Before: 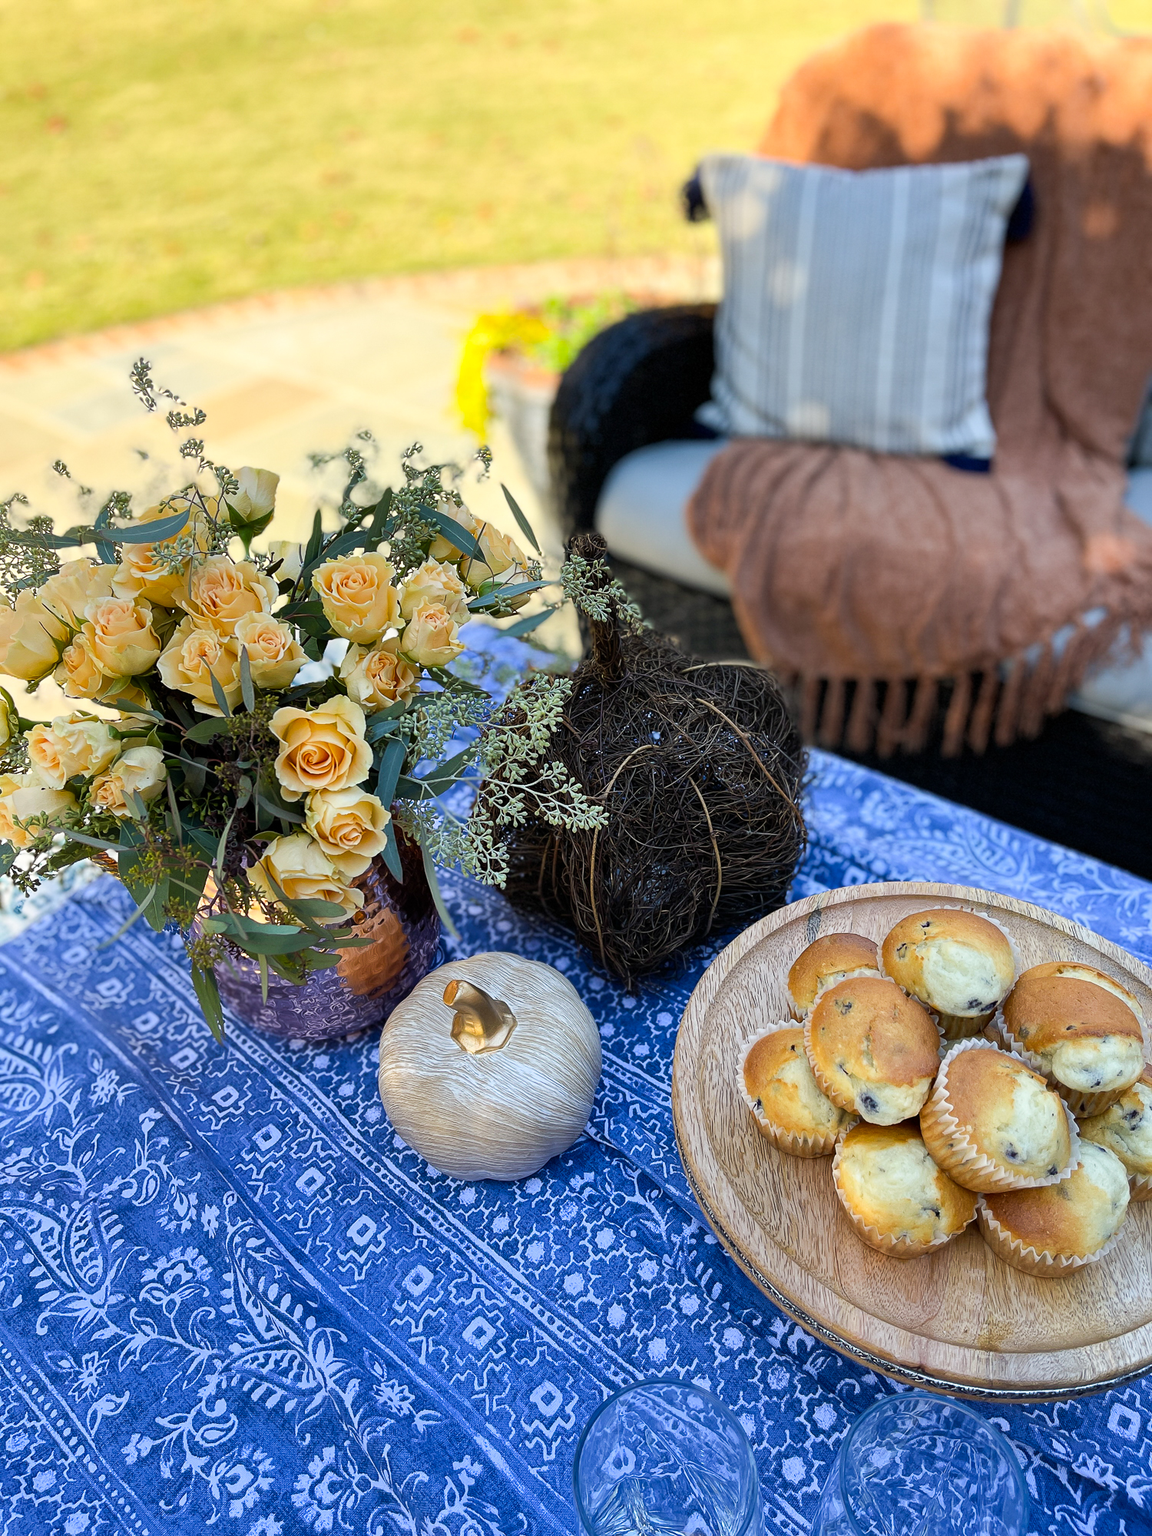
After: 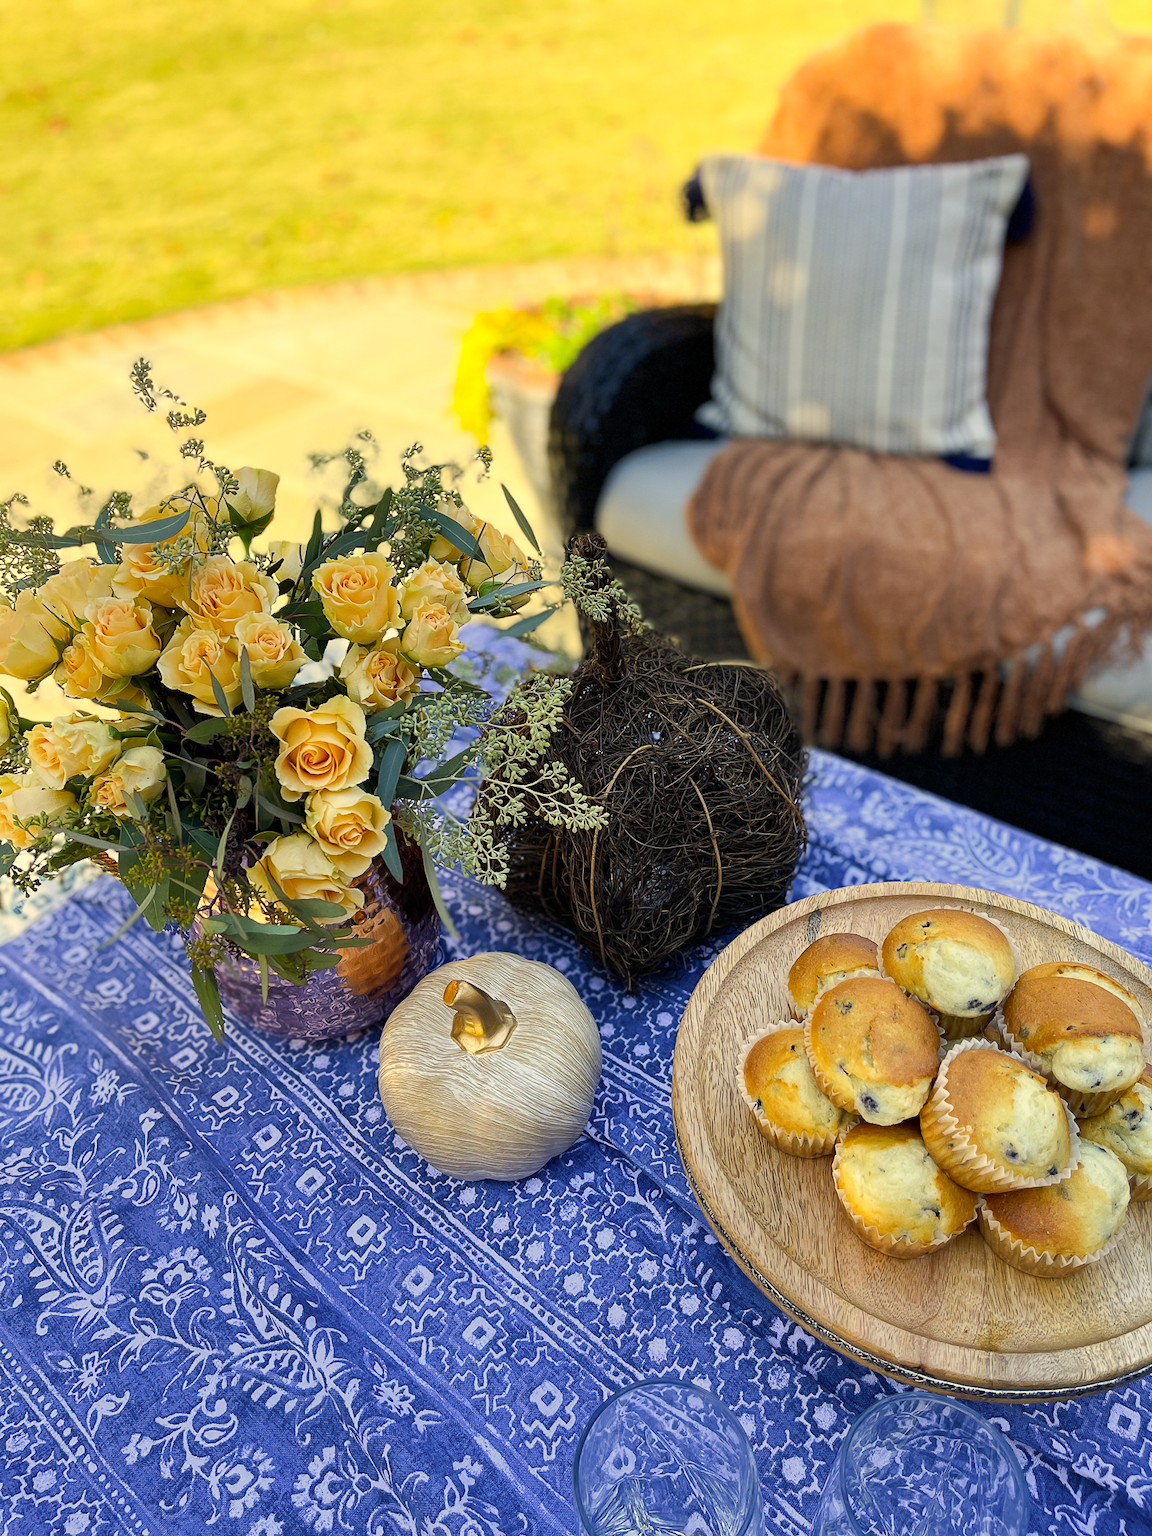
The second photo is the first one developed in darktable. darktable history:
color correction: highlights a* 2.48, highlights b* 22.64
